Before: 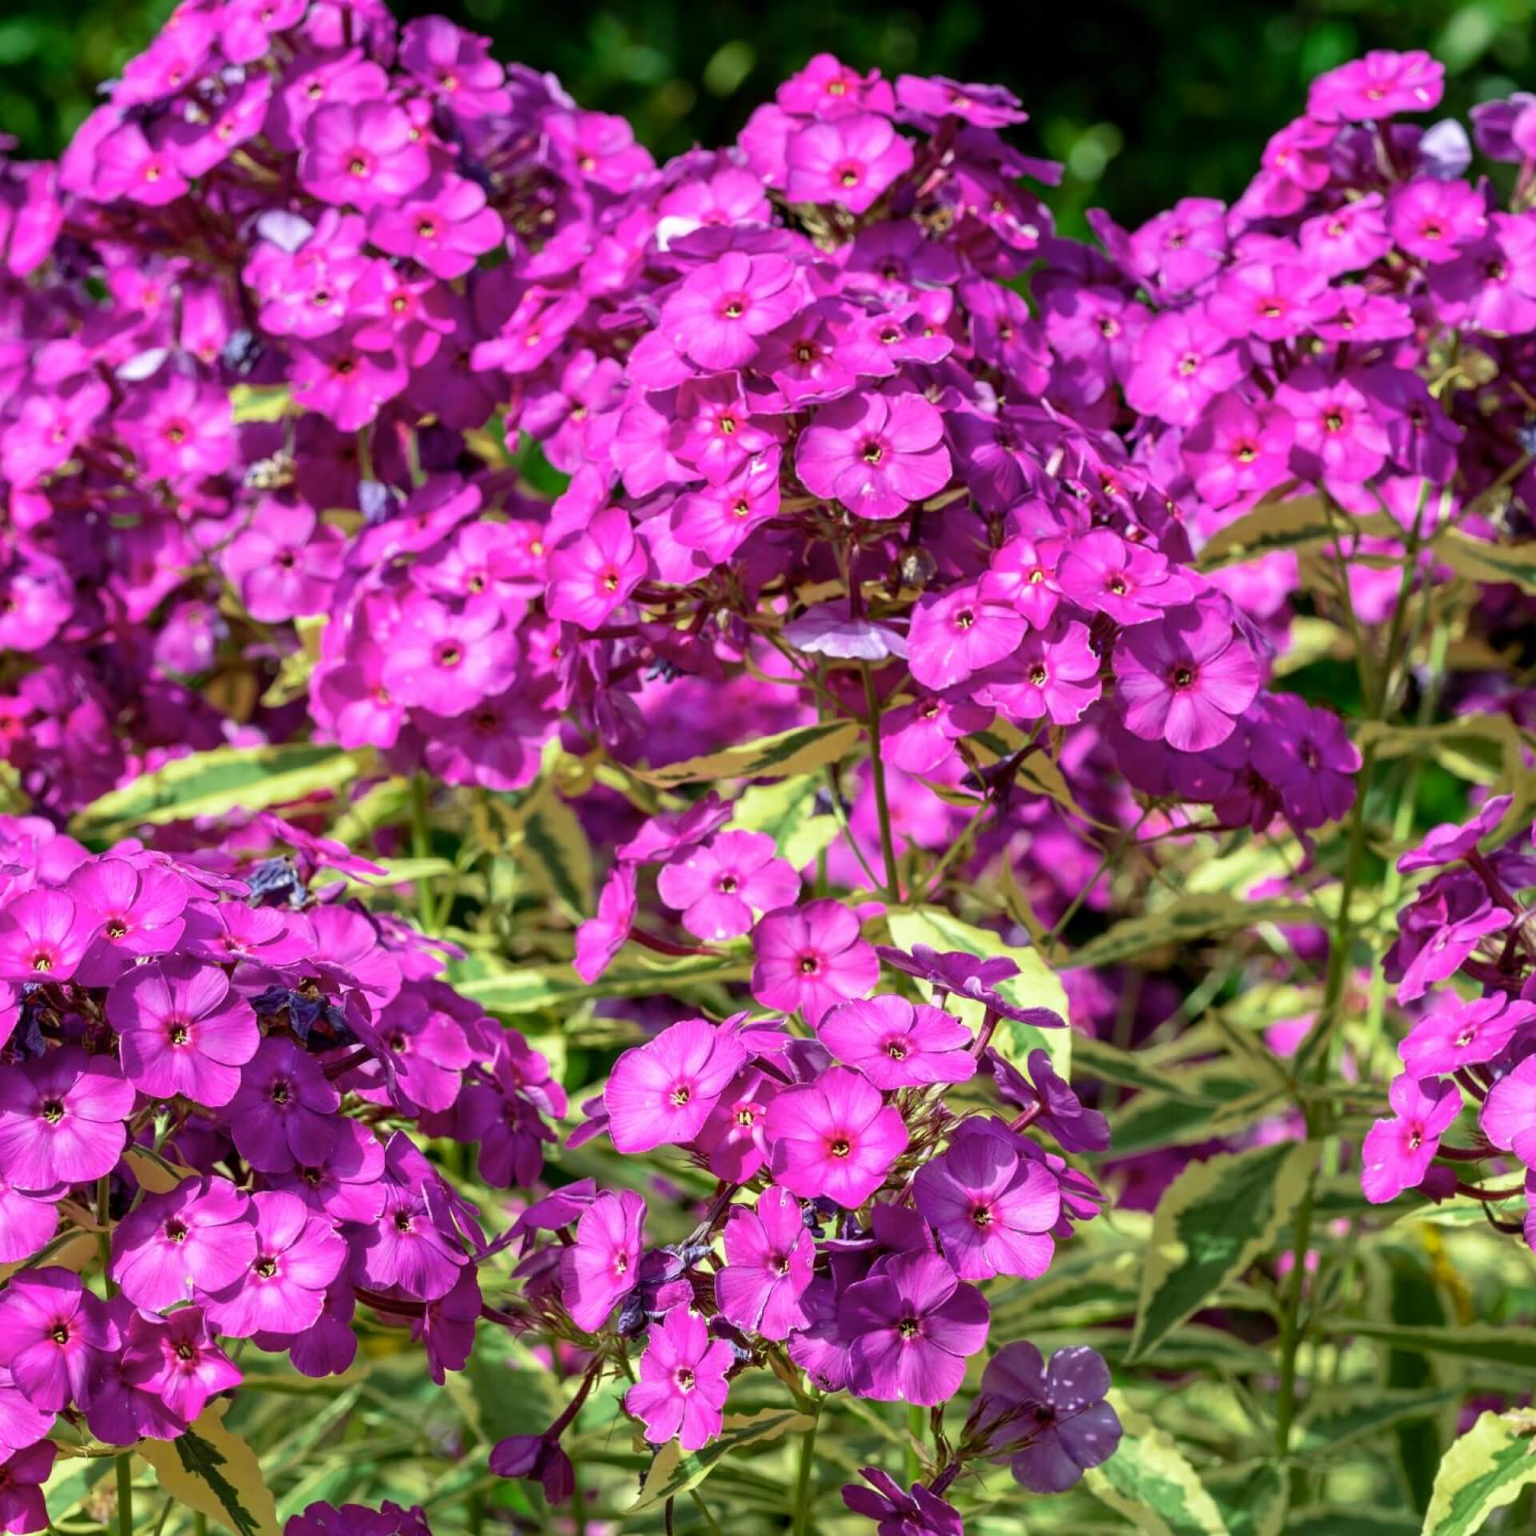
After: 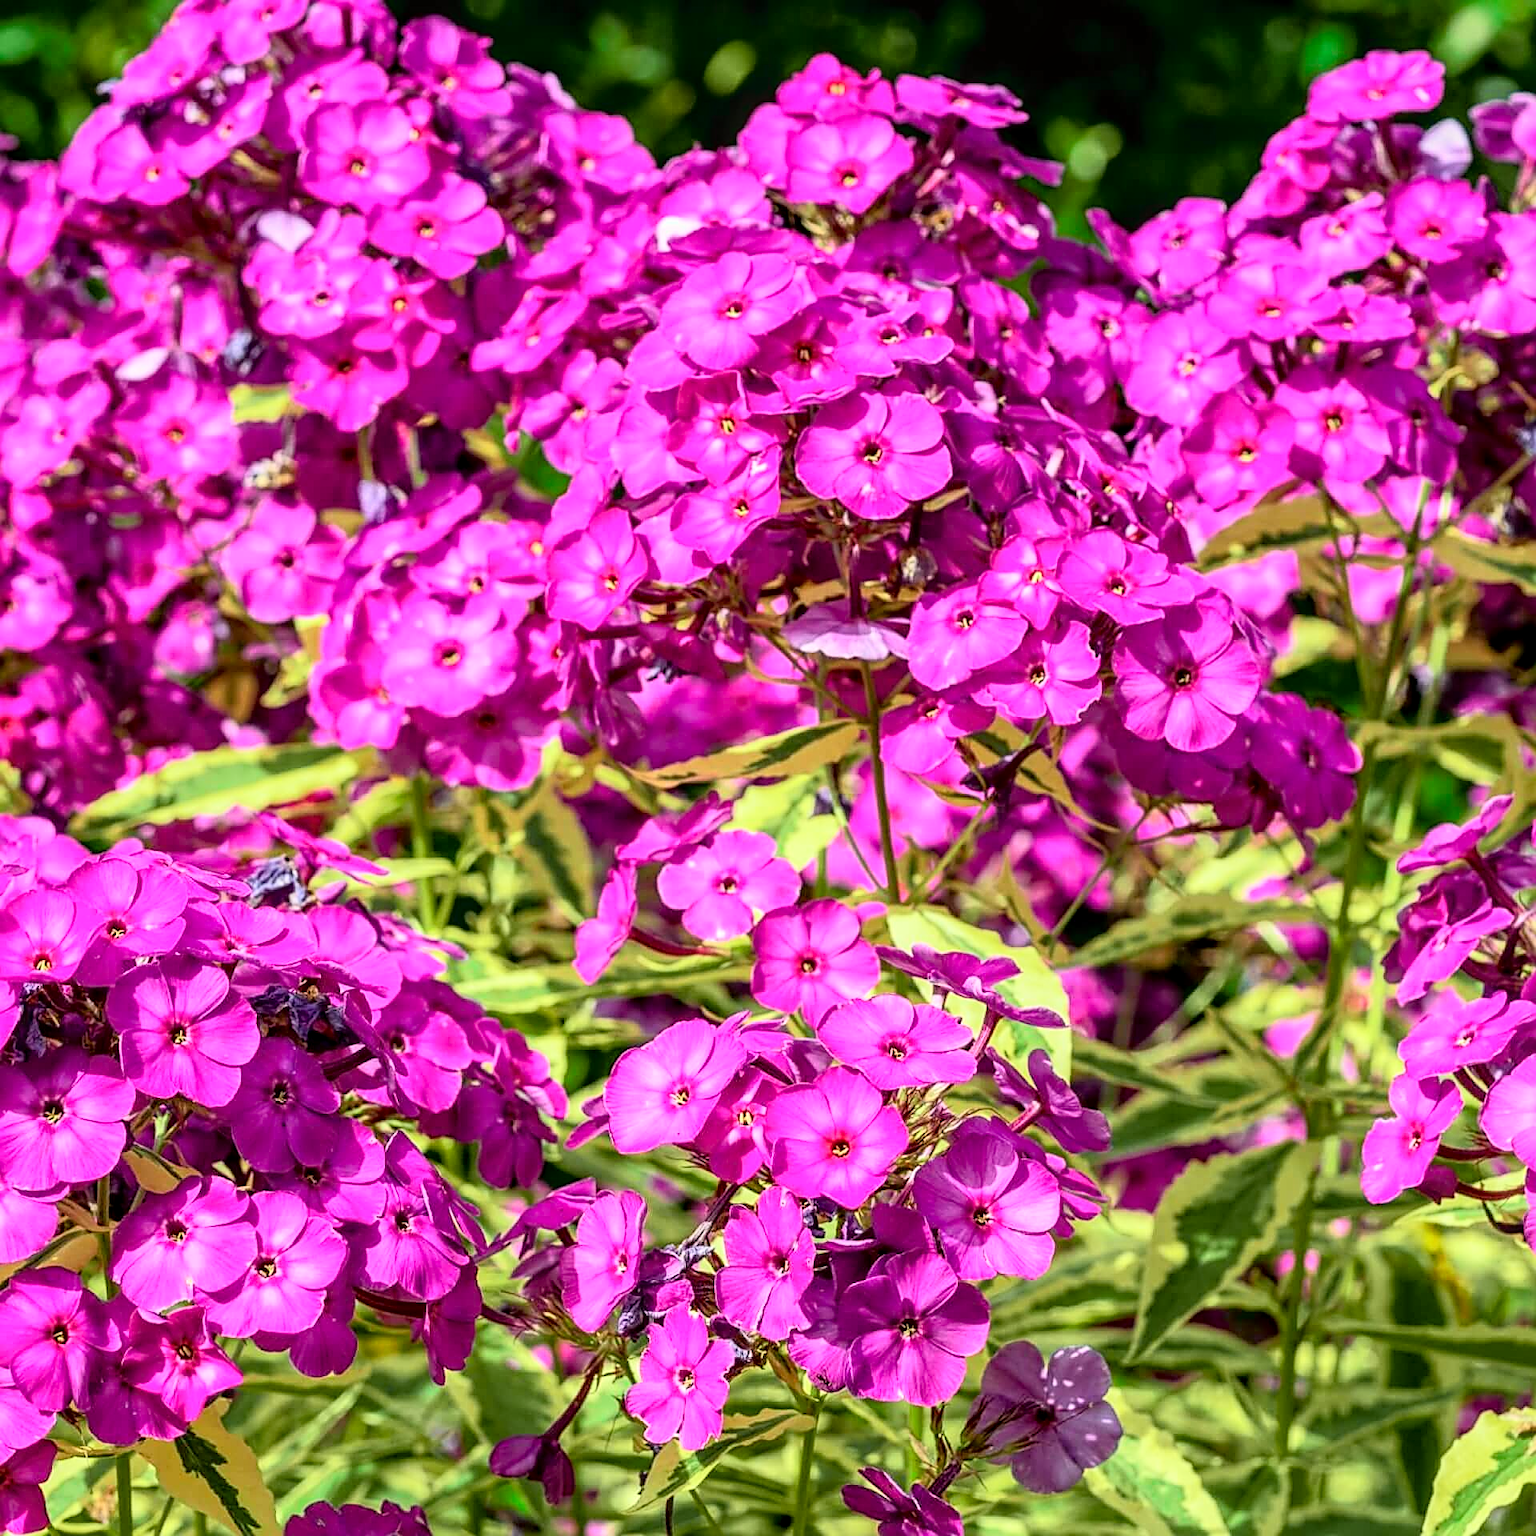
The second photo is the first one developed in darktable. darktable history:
sharpen: amount 0.736
local contrast: on, module defaults
tone curve: curves: ch0 [(0, 0.005) (0.103, 0.097) (0.18, 0.22) (0.4, 0.485) (0.5, 0.612) (0.668, 0.787) (0.823, 0.894) (1, 0.971)]; ch1 [(0, 0) (0.172, 0.123) (0.324, 0.253) (0.396, 0.388) (0.478, 0.461) (0.499, 0.498) (0.522, 0.528) (0.618, 0.649) (0.753, 0.821) (1, 1)]; ch2 [(0, 0) (0.411, 0.424) (0.496, 0.501) (0.515, 0.514) (0.555, 0.585) (0.641, 0.69) (1, 1)], color space Lab, independent channels, preserve colors none
